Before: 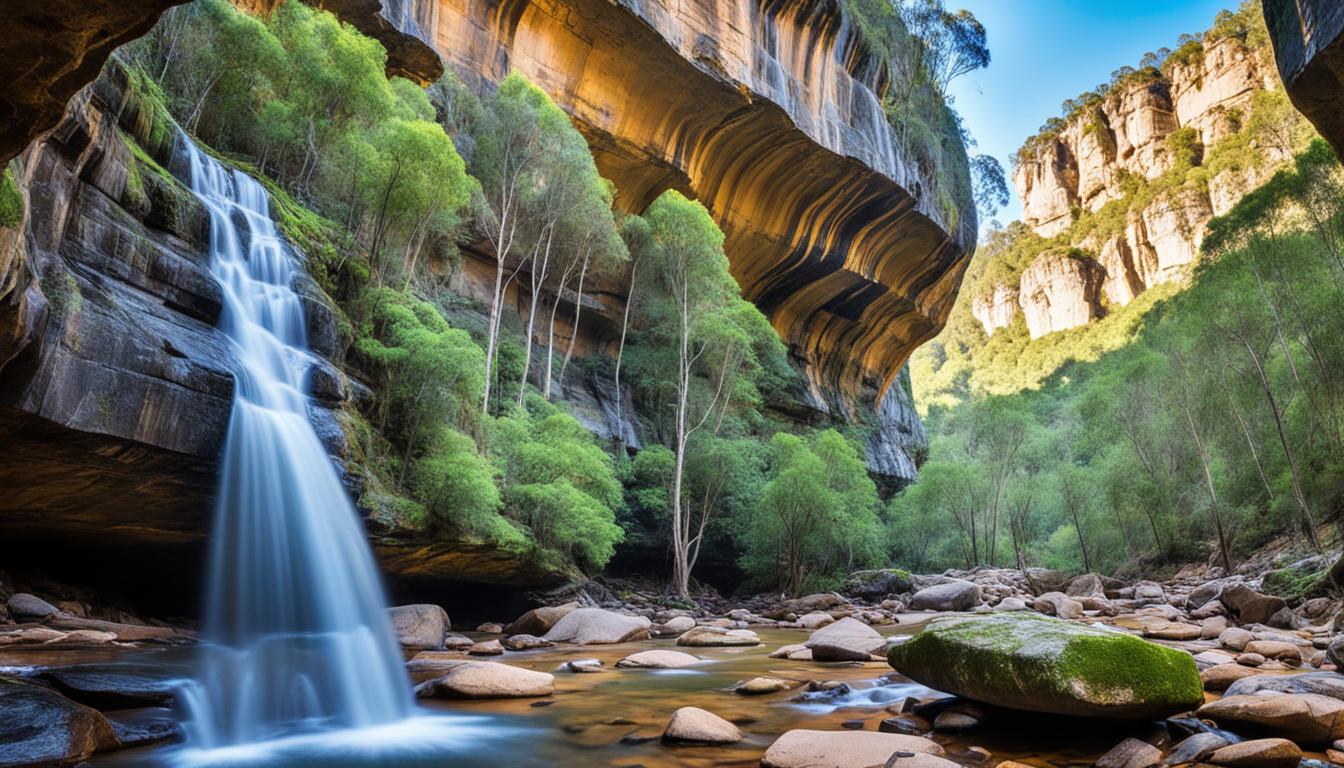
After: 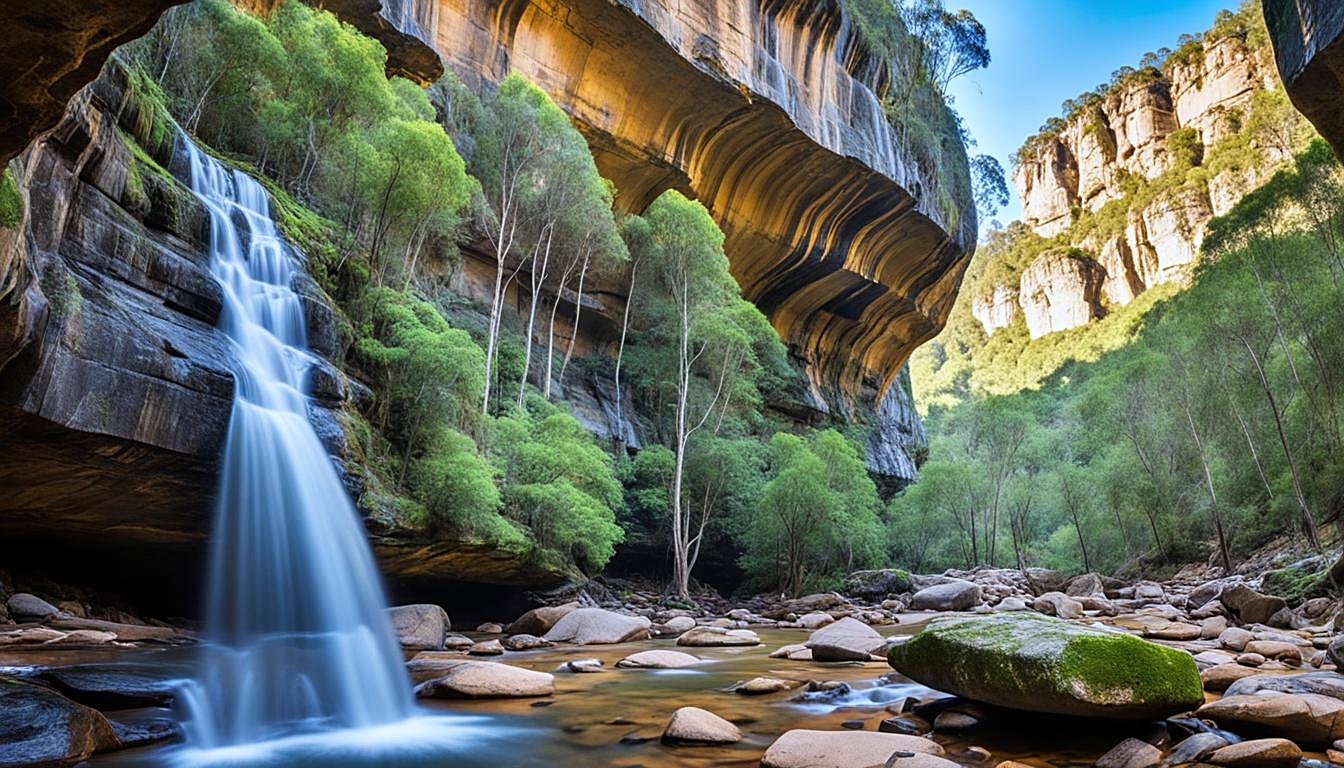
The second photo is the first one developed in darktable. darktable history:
sharpen: on, module defaults
white balance: red 0.974, blue 1.044
